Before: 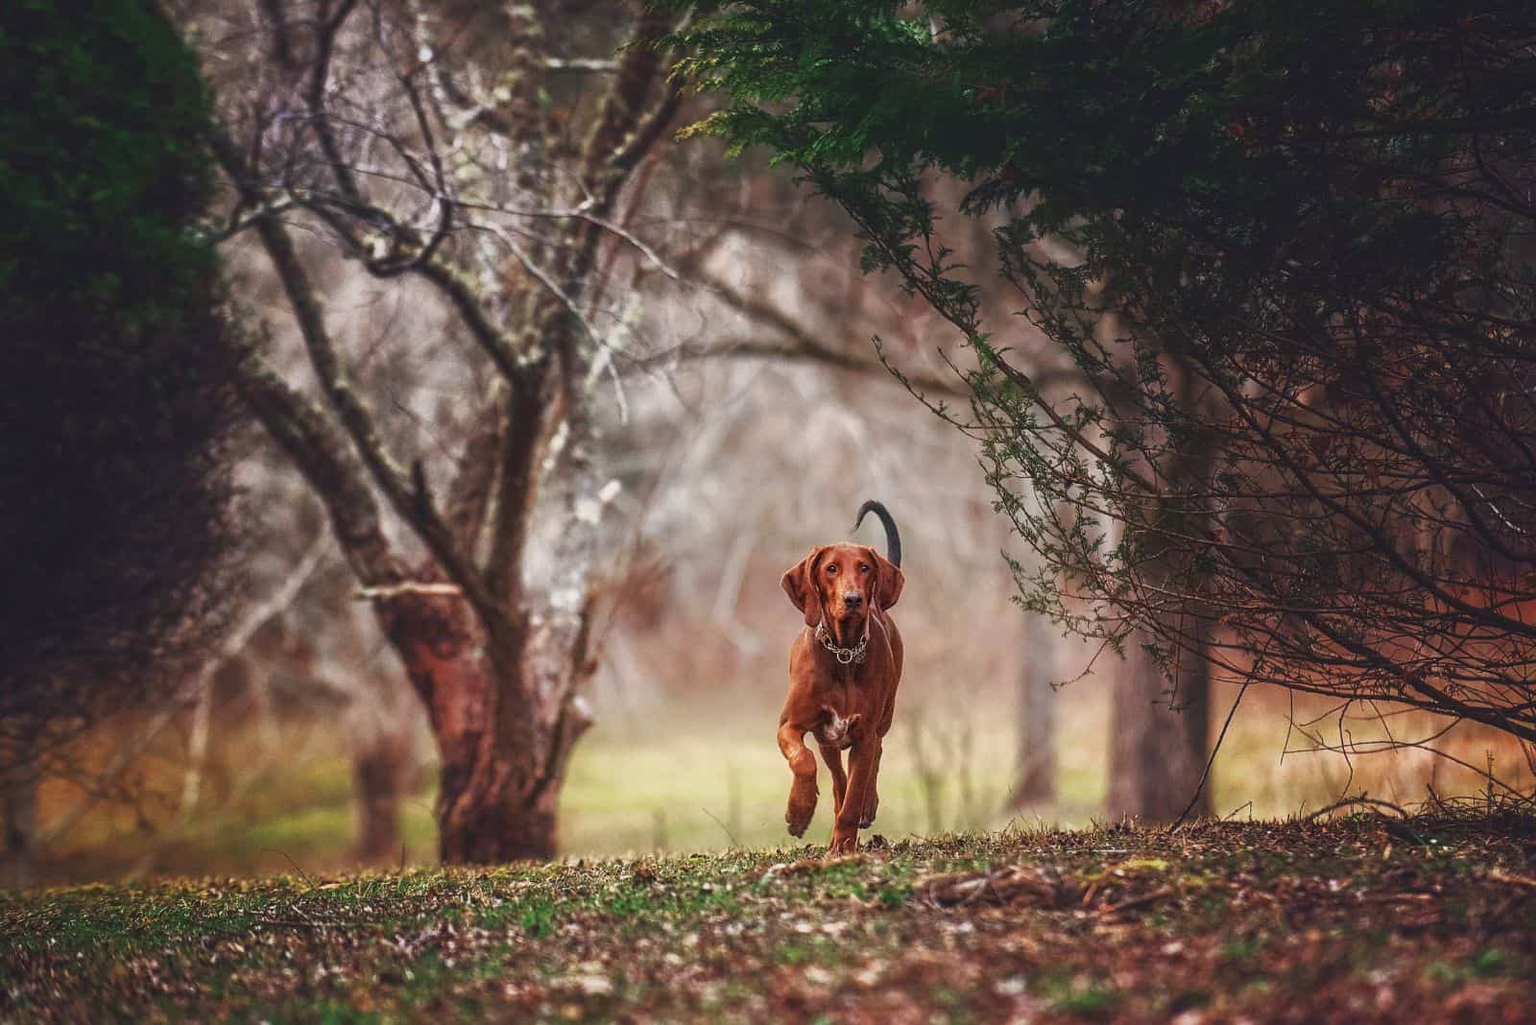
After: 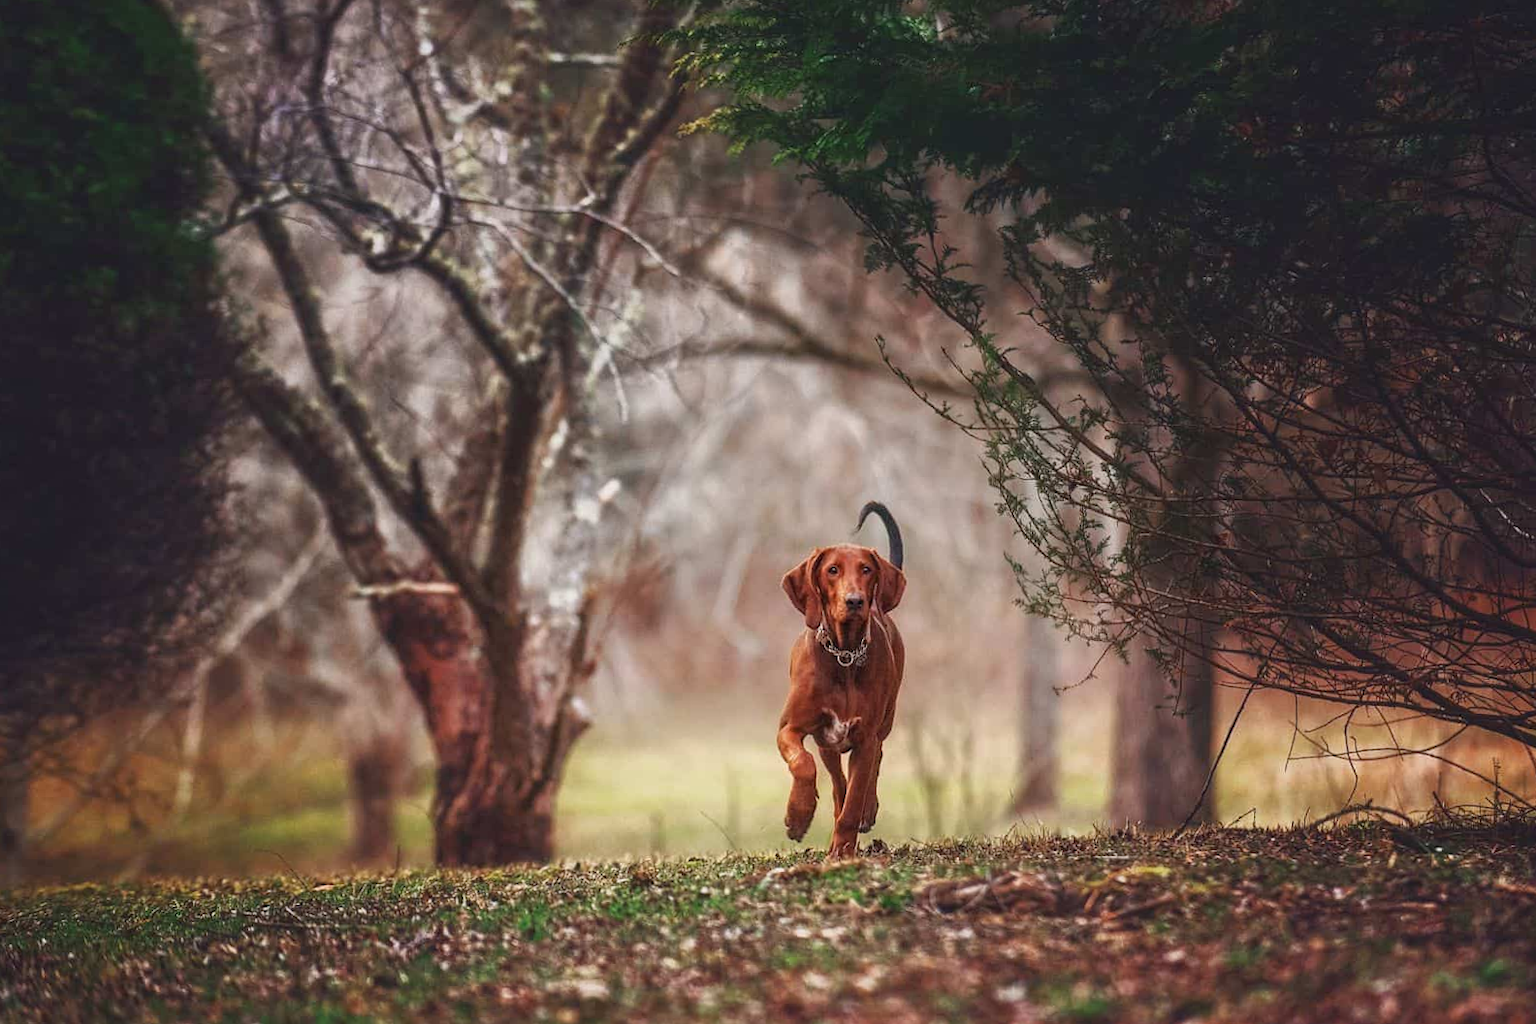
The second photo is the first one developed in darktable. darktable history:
crop and rotate: angle -0.377°
